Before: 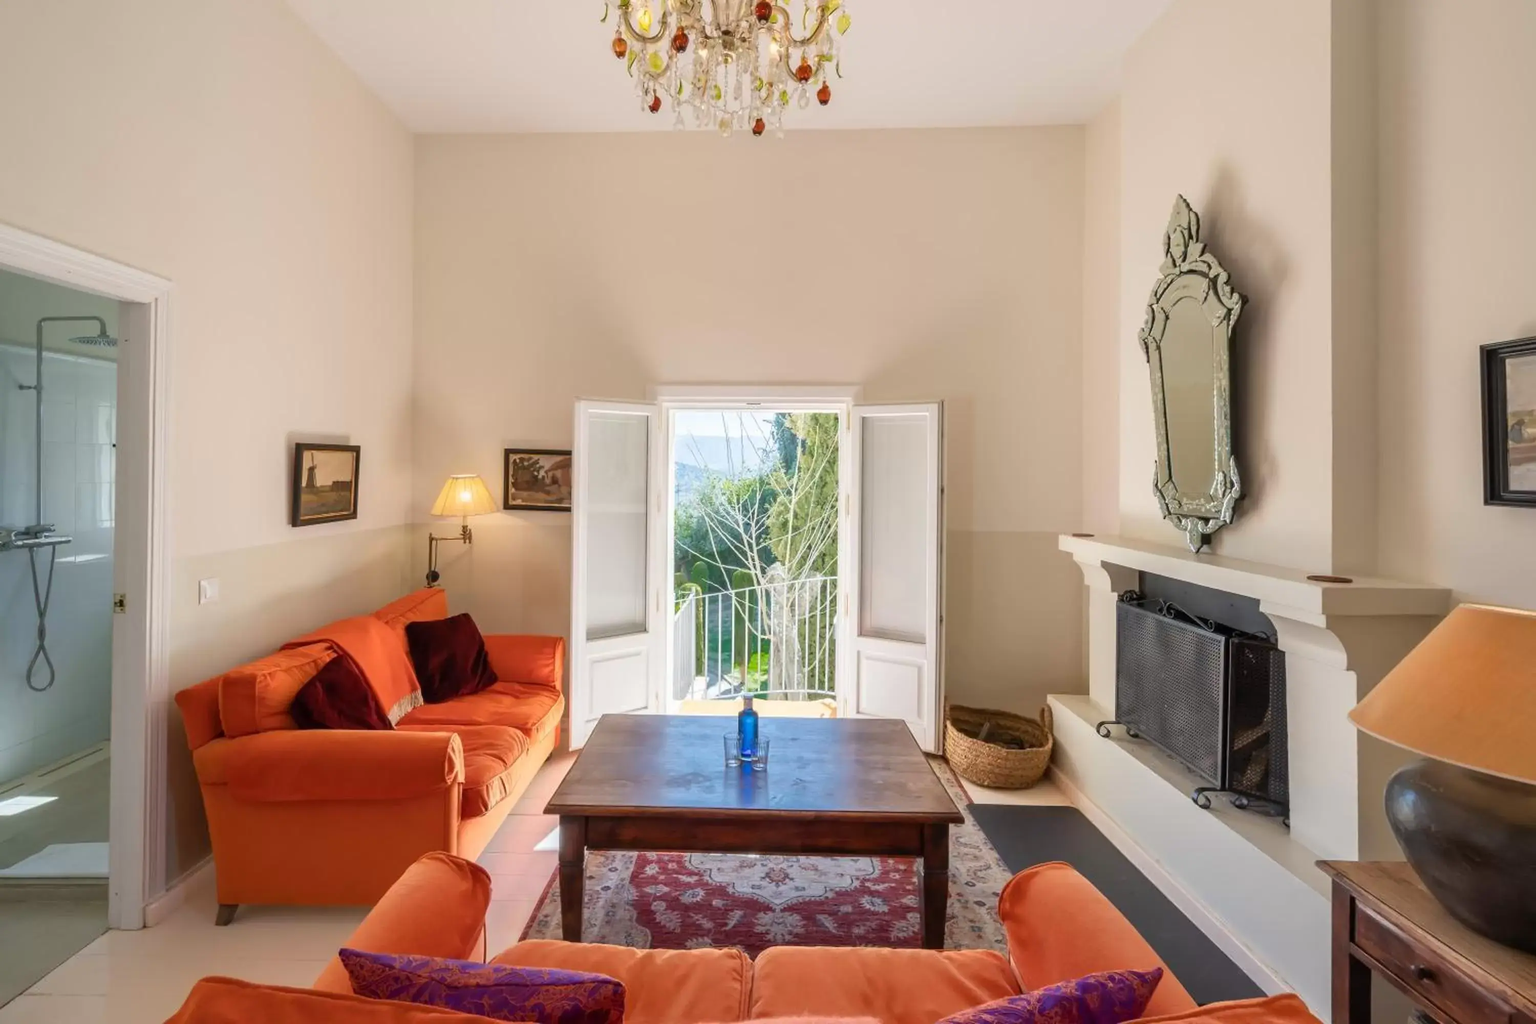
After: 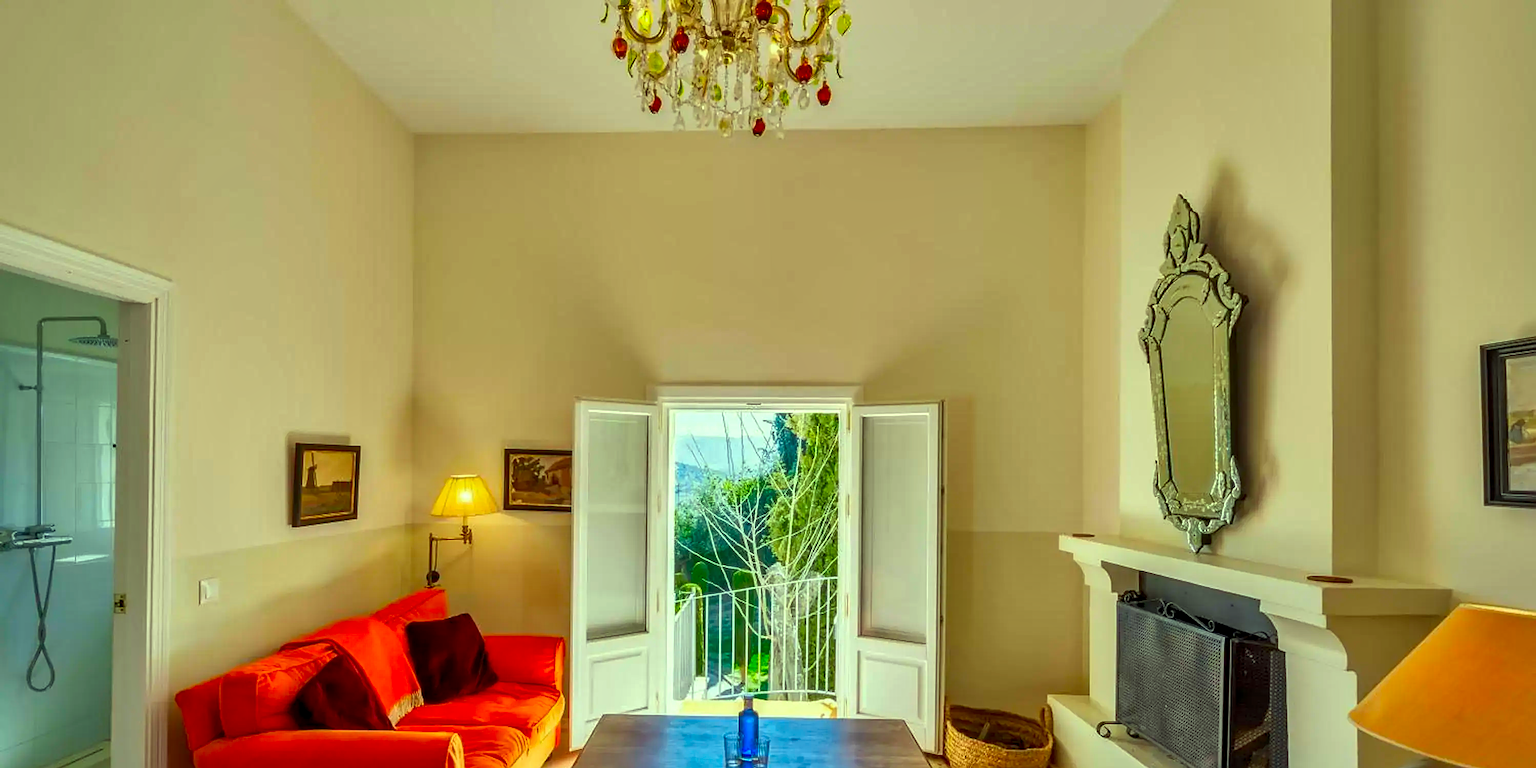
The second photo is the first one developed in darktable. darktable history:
crop: bottom 24.981%
shadows and highlights: radius 107.69, shadows 23.71, highlights -57.51, low approximation 0.01, soften with gaussian
color correction: highlights a* -11.06, highlights b* 9.83, saturation 1.72
local contrast: detail 130%
sharpen: on, module defaults
